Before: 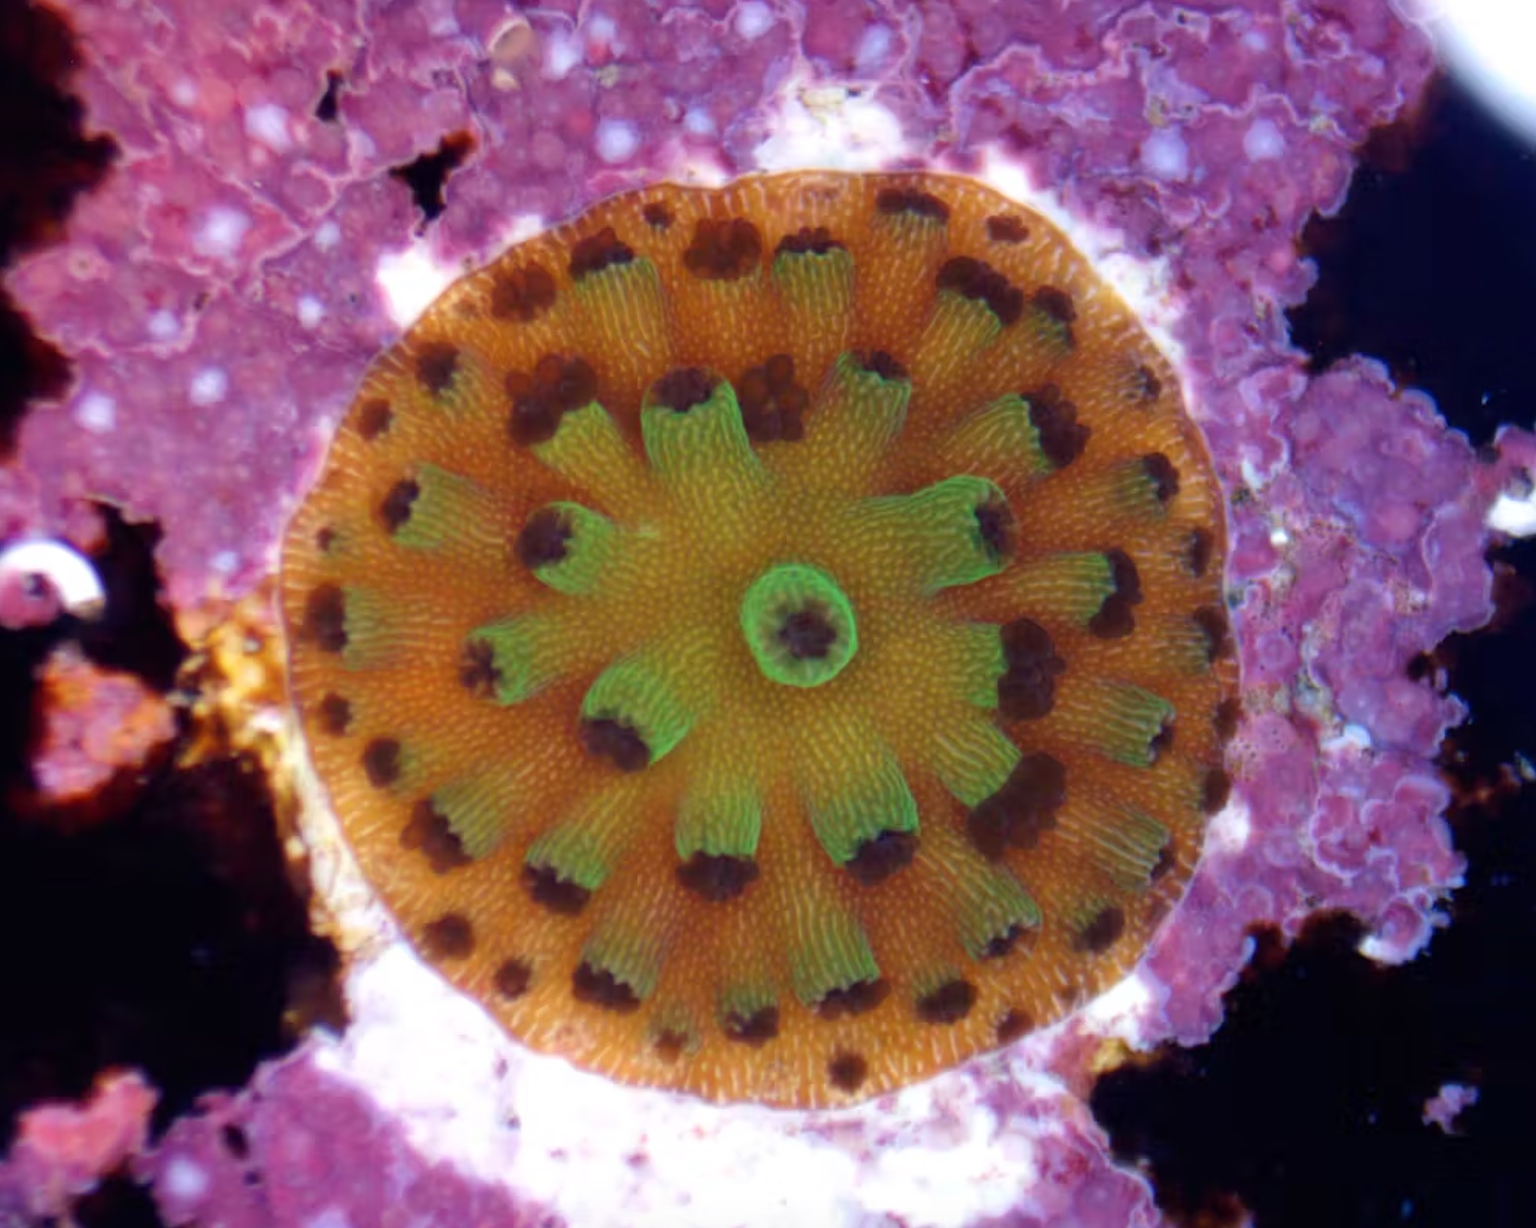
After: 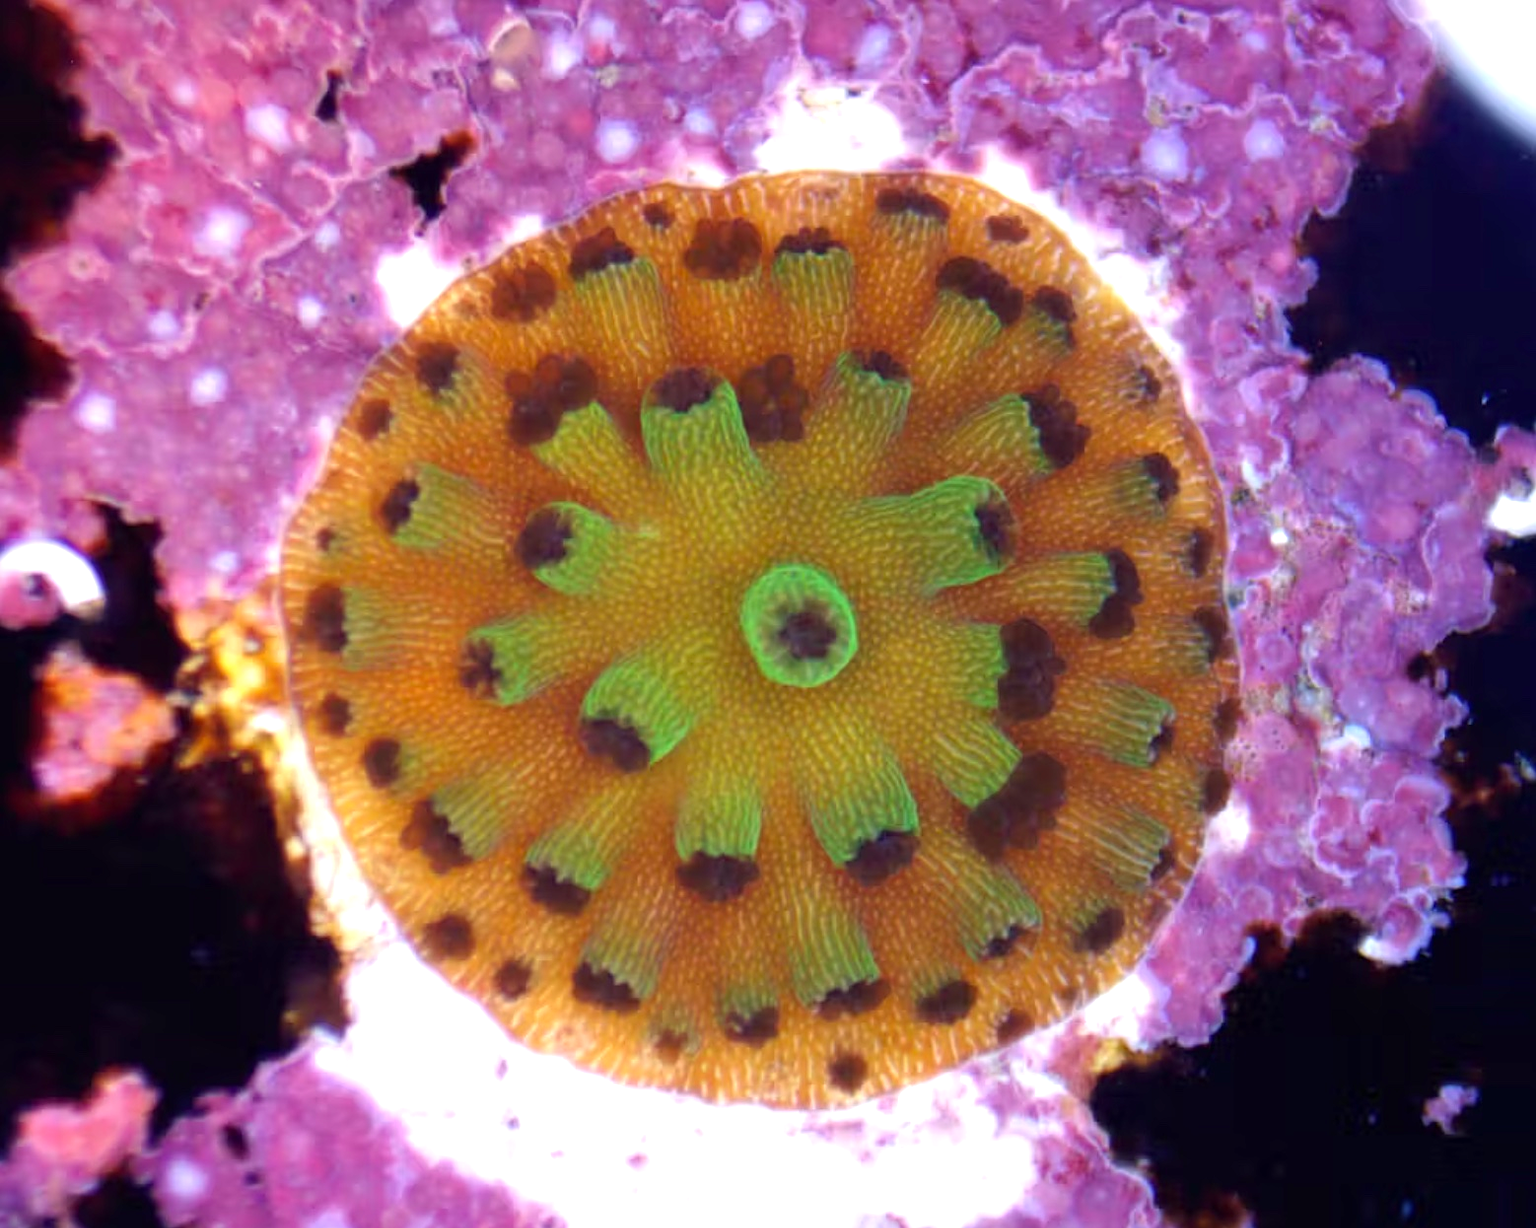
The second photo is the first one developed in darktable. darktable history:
sharpen: amount 0.21
exposure: exposure 0.518 EV, compensate highlight preservation false
